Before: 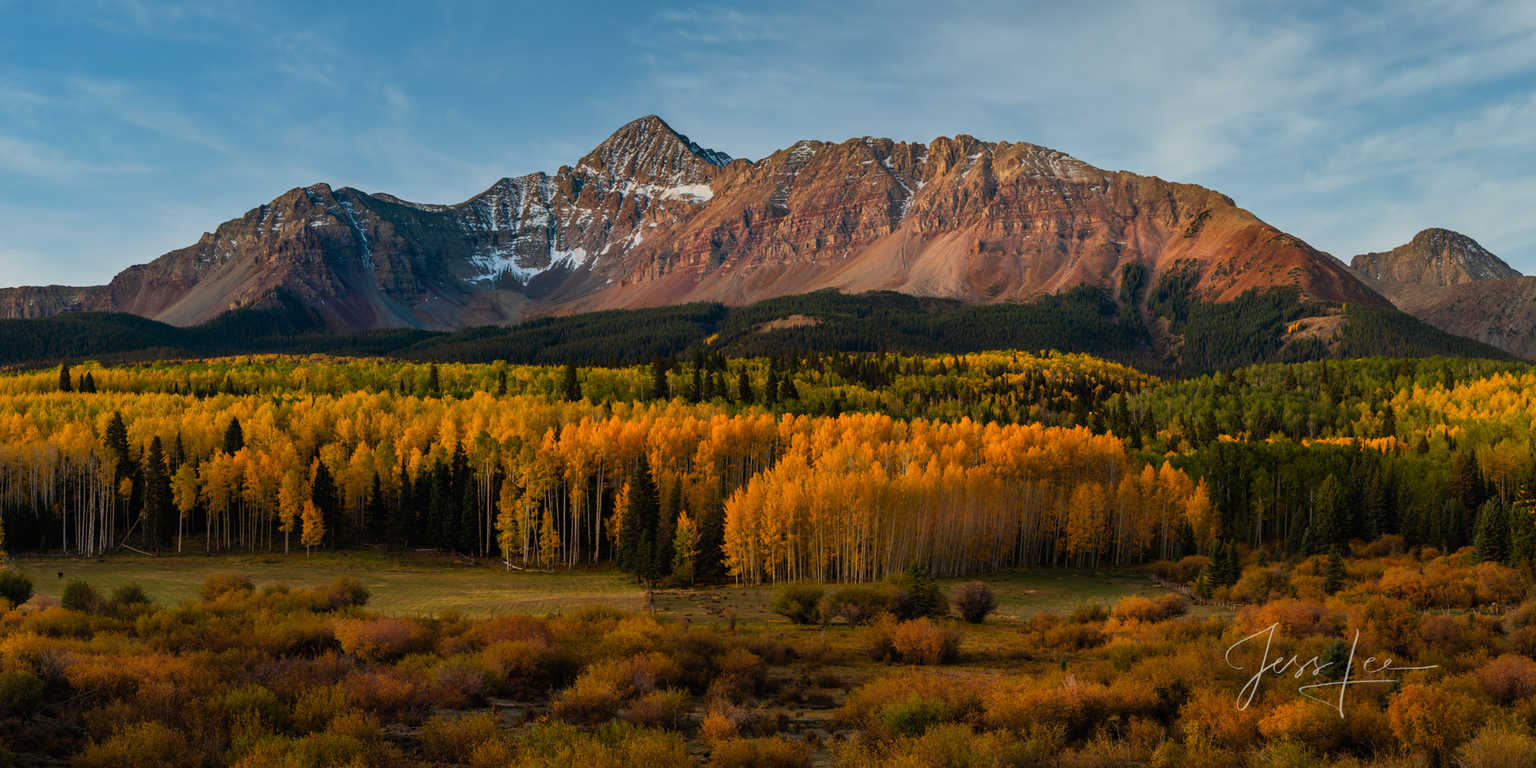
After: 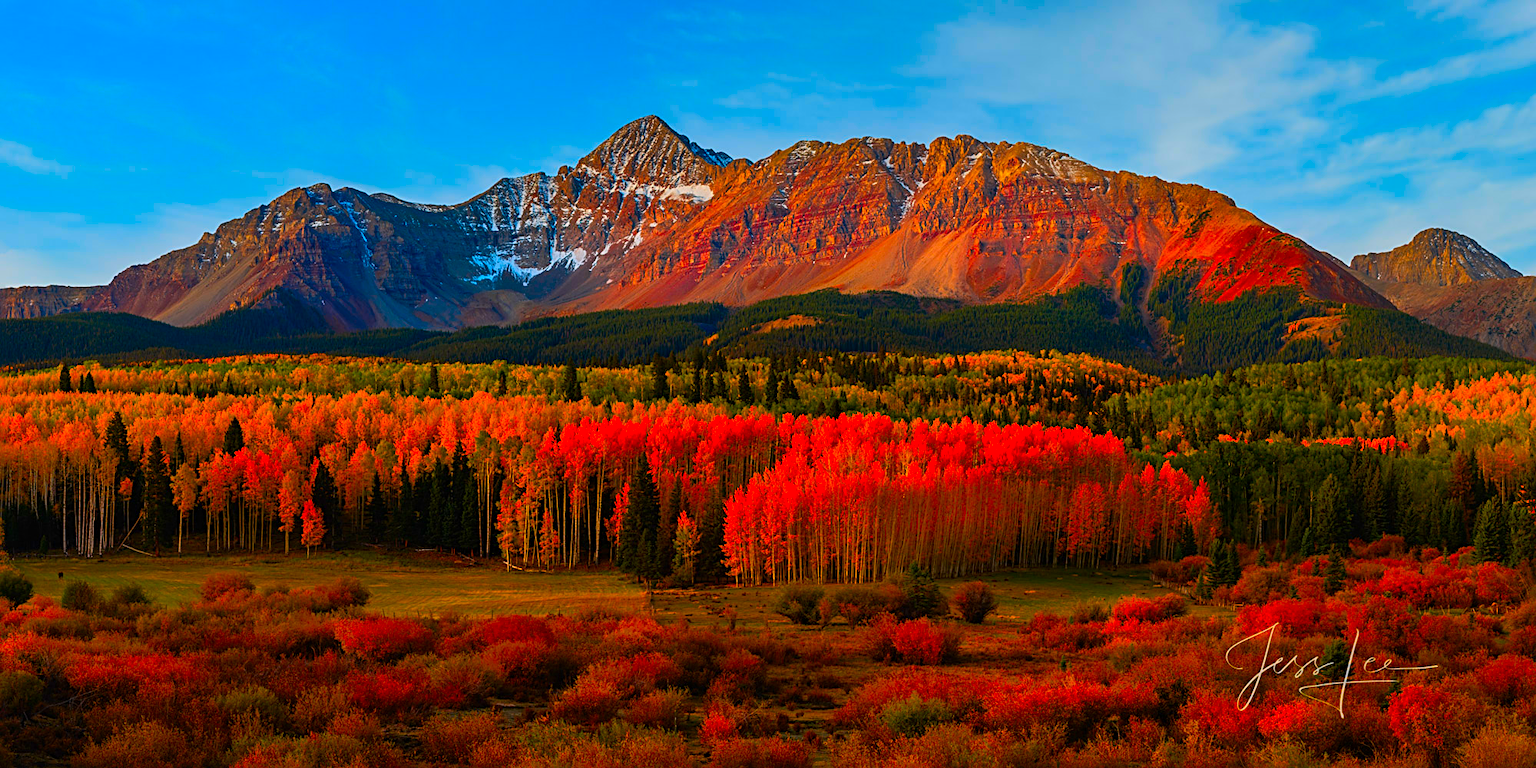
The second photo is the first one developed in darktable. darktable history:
color correction: highlights a* 1.59, highlights b* -1.7, saturation 2.48
sharpen: radius 2.767
